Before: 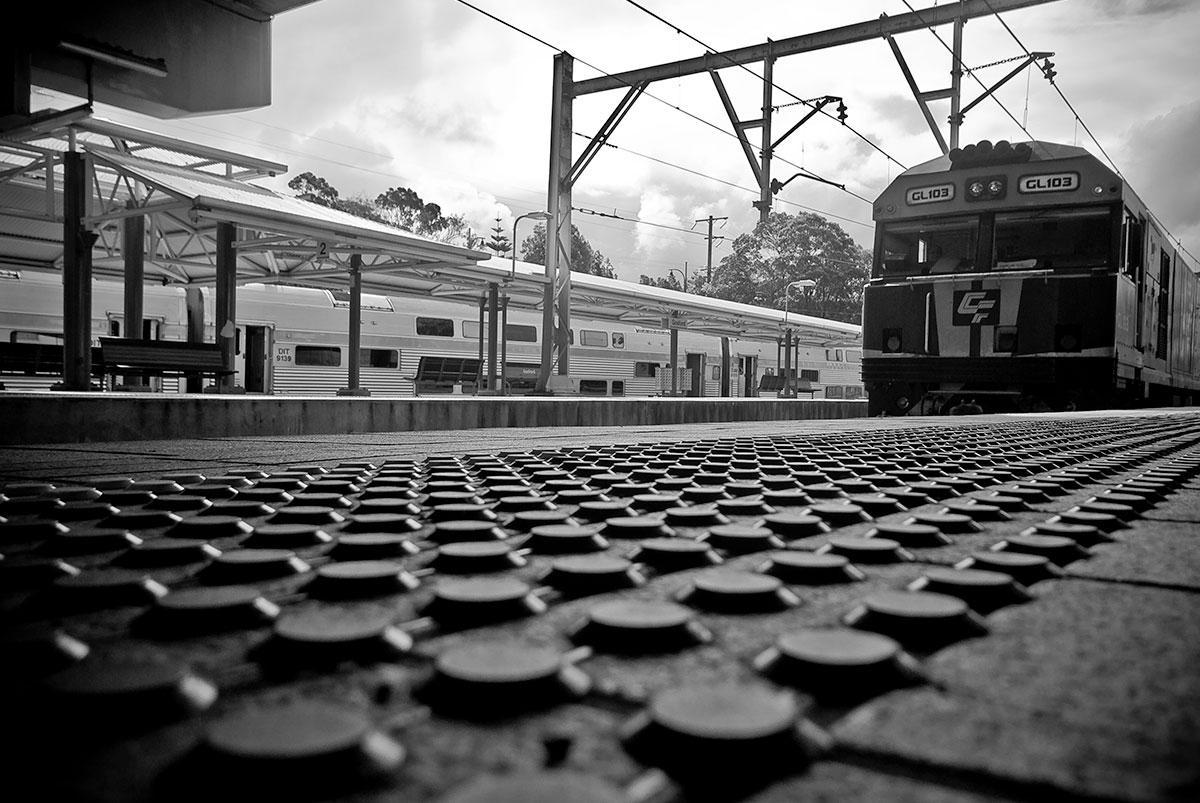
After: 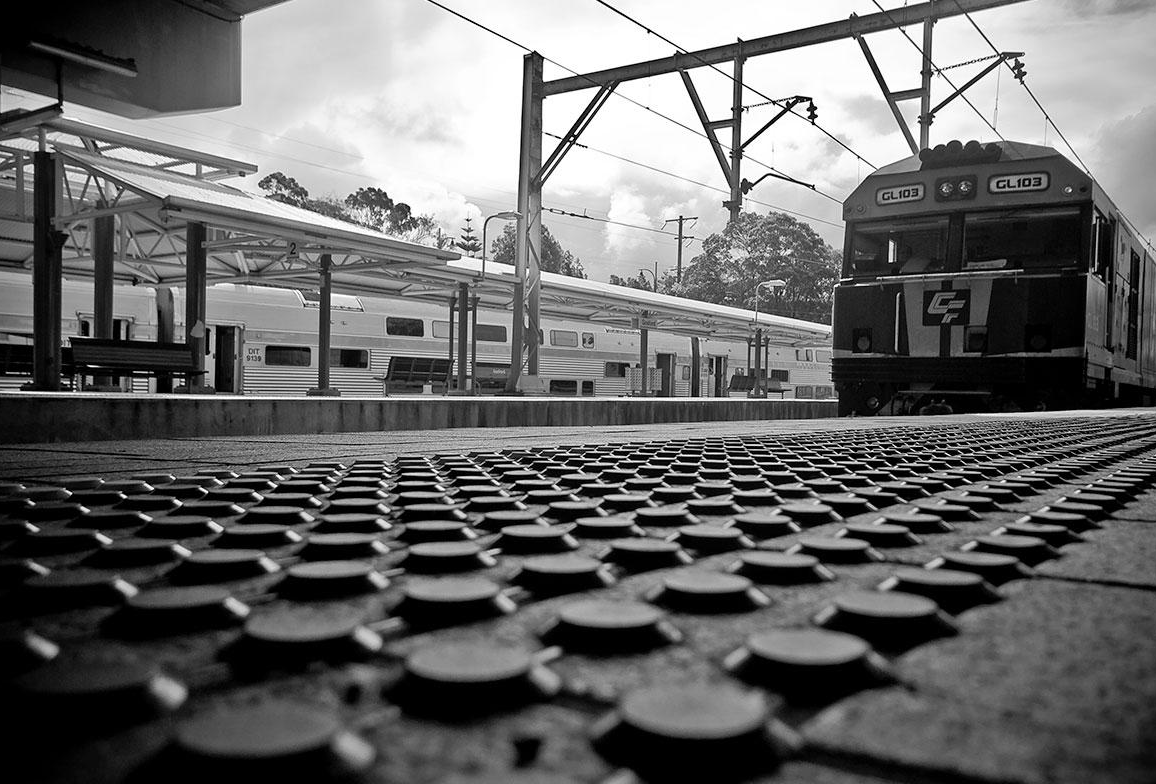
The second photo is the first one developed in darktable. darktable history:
crop and rotate: left 2.536%, right 1.107%, bottom 2.246%
color contrast: green-magenta contrast 0.8, blue-yellow contrast 1.1, unbound 0
